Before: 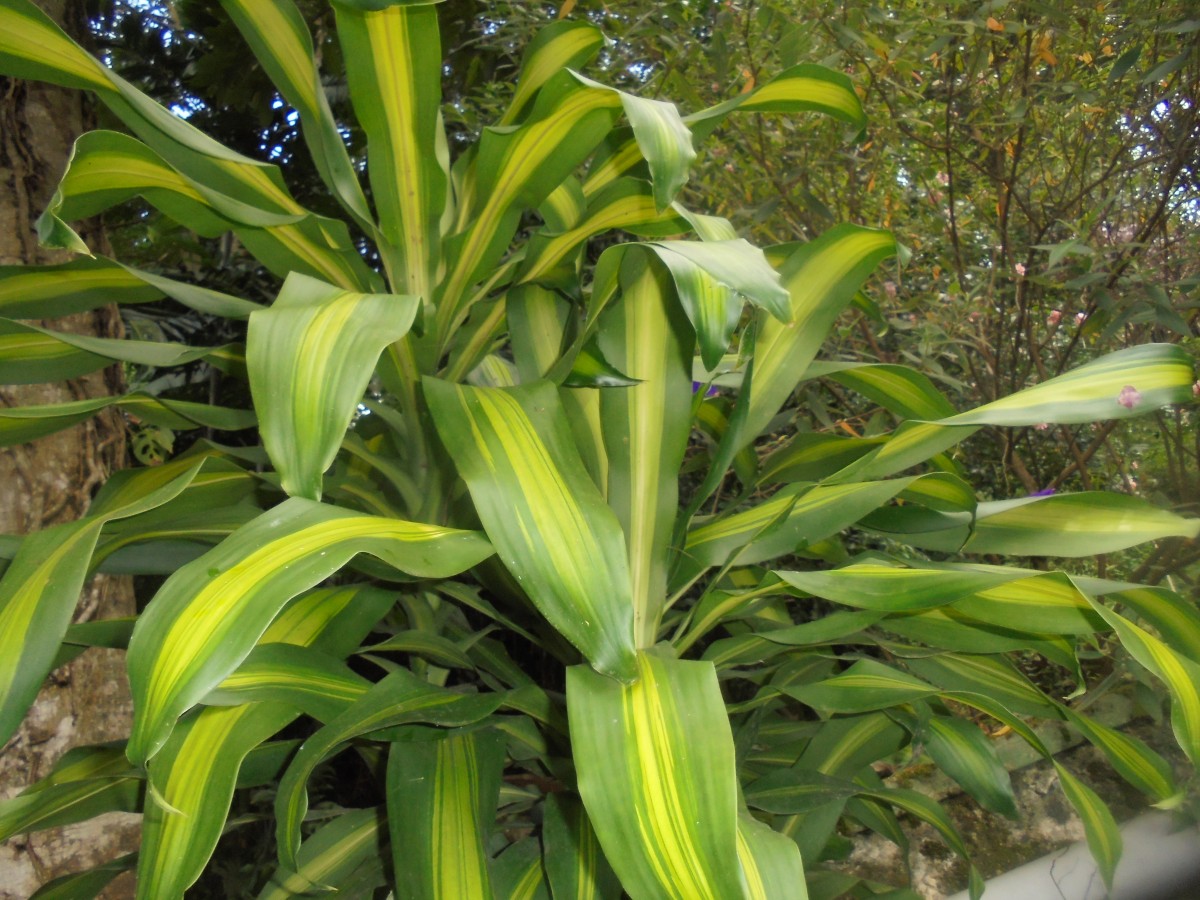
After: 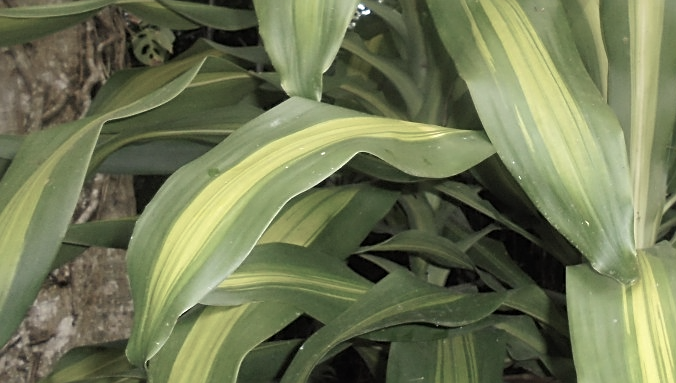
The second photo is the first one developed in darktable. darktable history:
color correction: saturation 0.5
crop: top 44.483%, right 43.593%, bottom 12.892%
sharpen: on, module defaults
